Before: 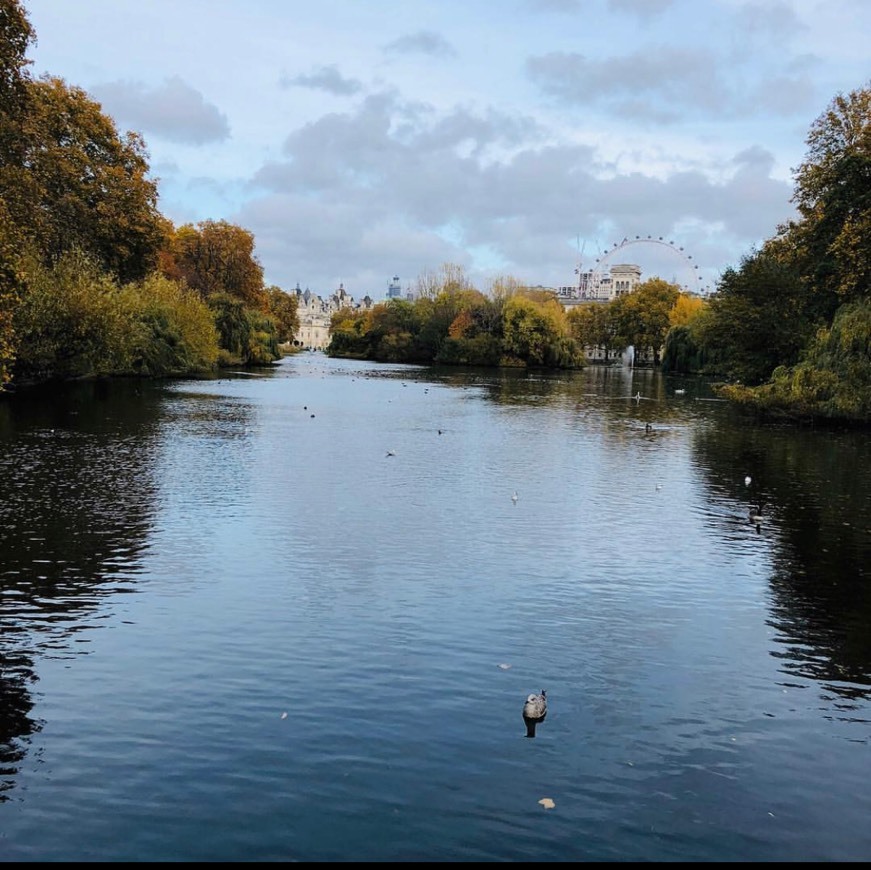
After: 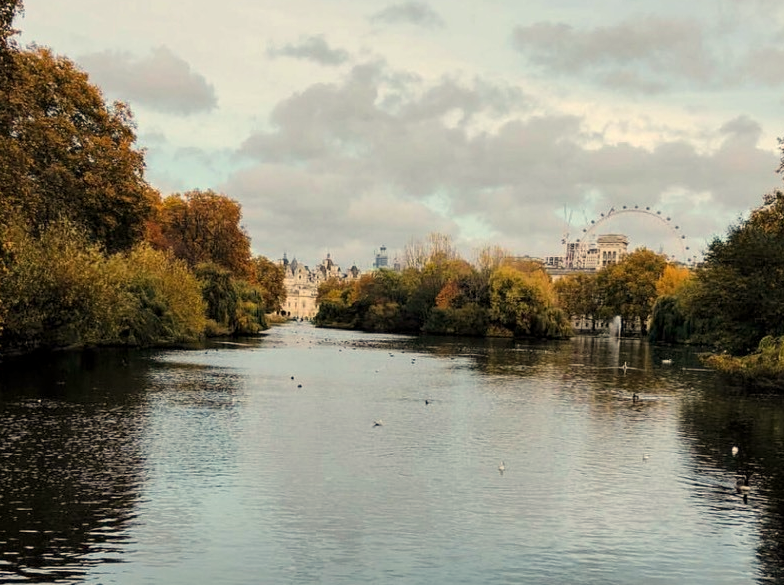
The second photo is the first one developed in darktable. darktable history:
crop: left 1.509%, top 3.452%, right 7.696%, bottom 28.452%
white balance: red 1.123, blue 0.83
local contrast: highlights 100%, shadows 100%, detail 120%, midtone range 0.2
